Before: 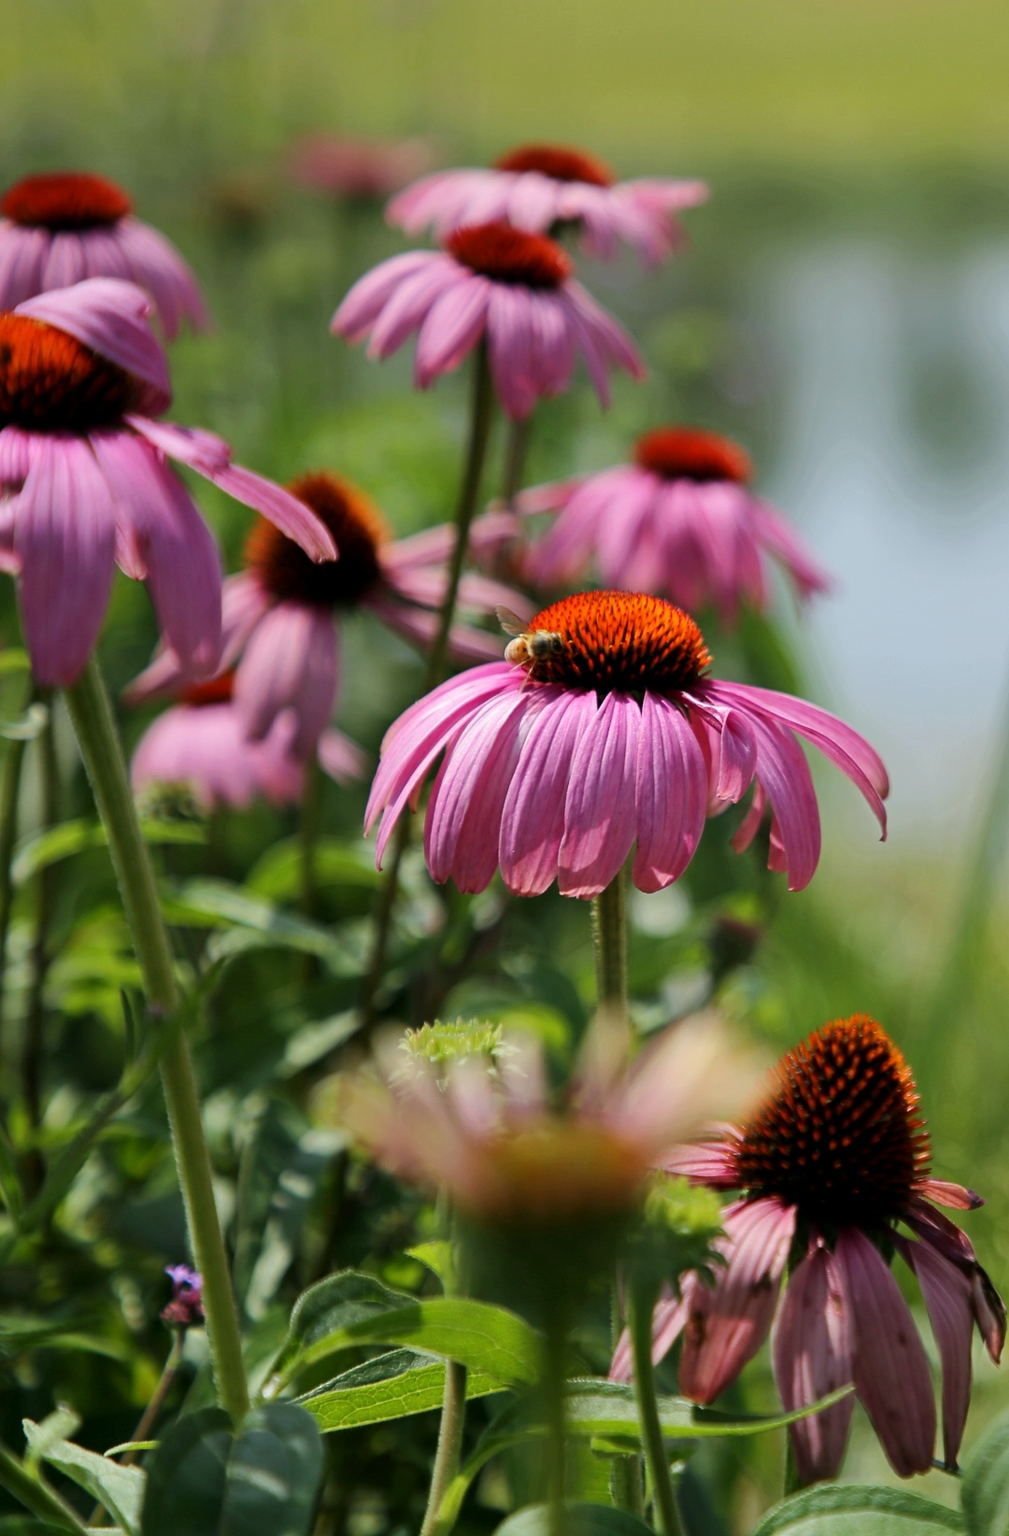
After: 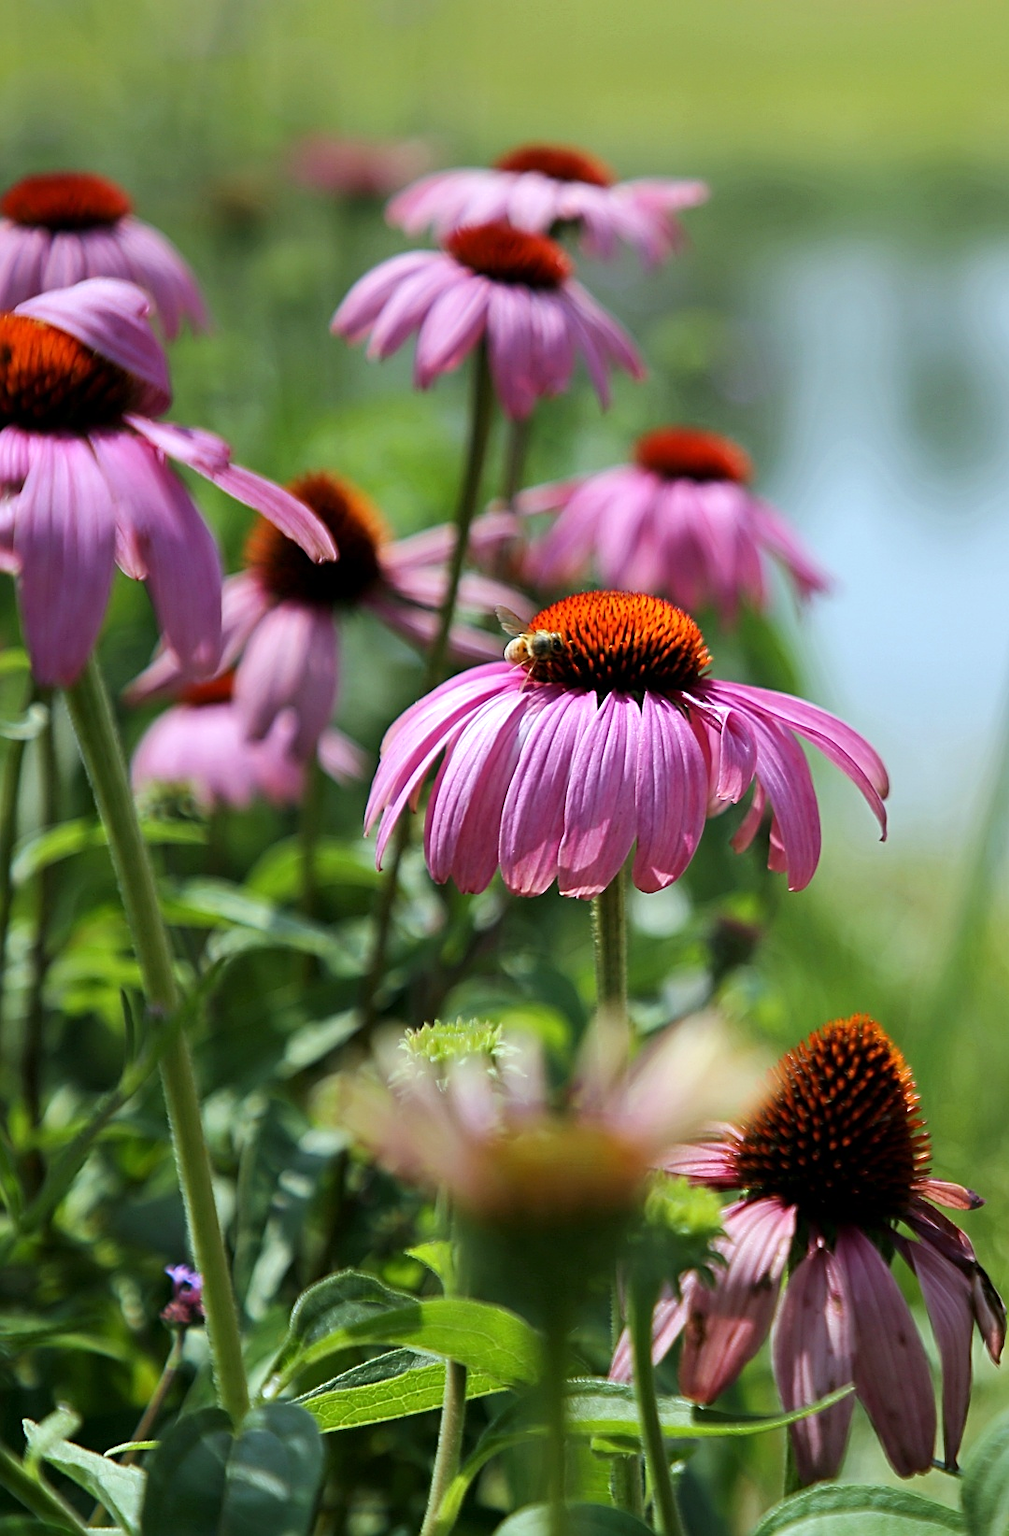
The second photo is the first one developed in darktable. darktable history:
sharpen: on, module defaults
white balance: red 0.925, blue 1.046
exposure: exposure 0.375 EV, compensate highlight preservation false
